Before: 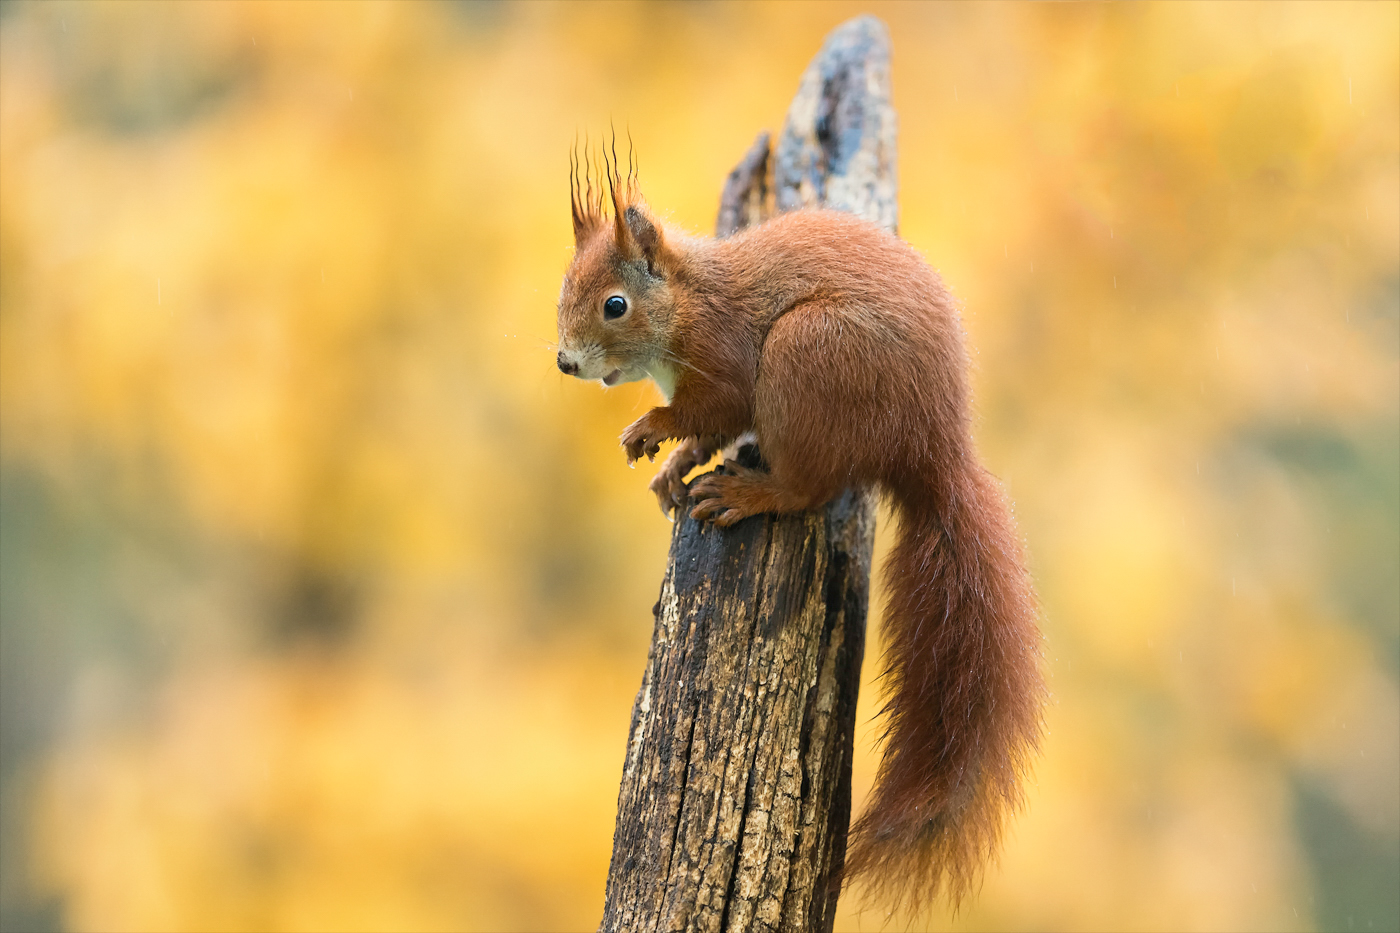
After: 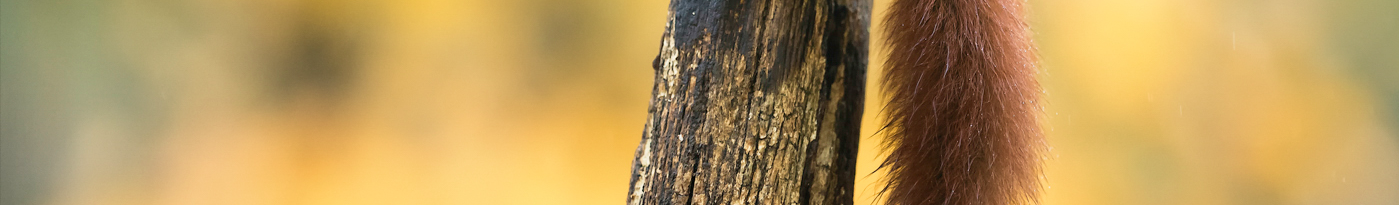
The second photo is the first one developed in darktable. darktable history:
crop and rotate: top 58.708%, bottom 19.24%
velvia: strength 14.97%
